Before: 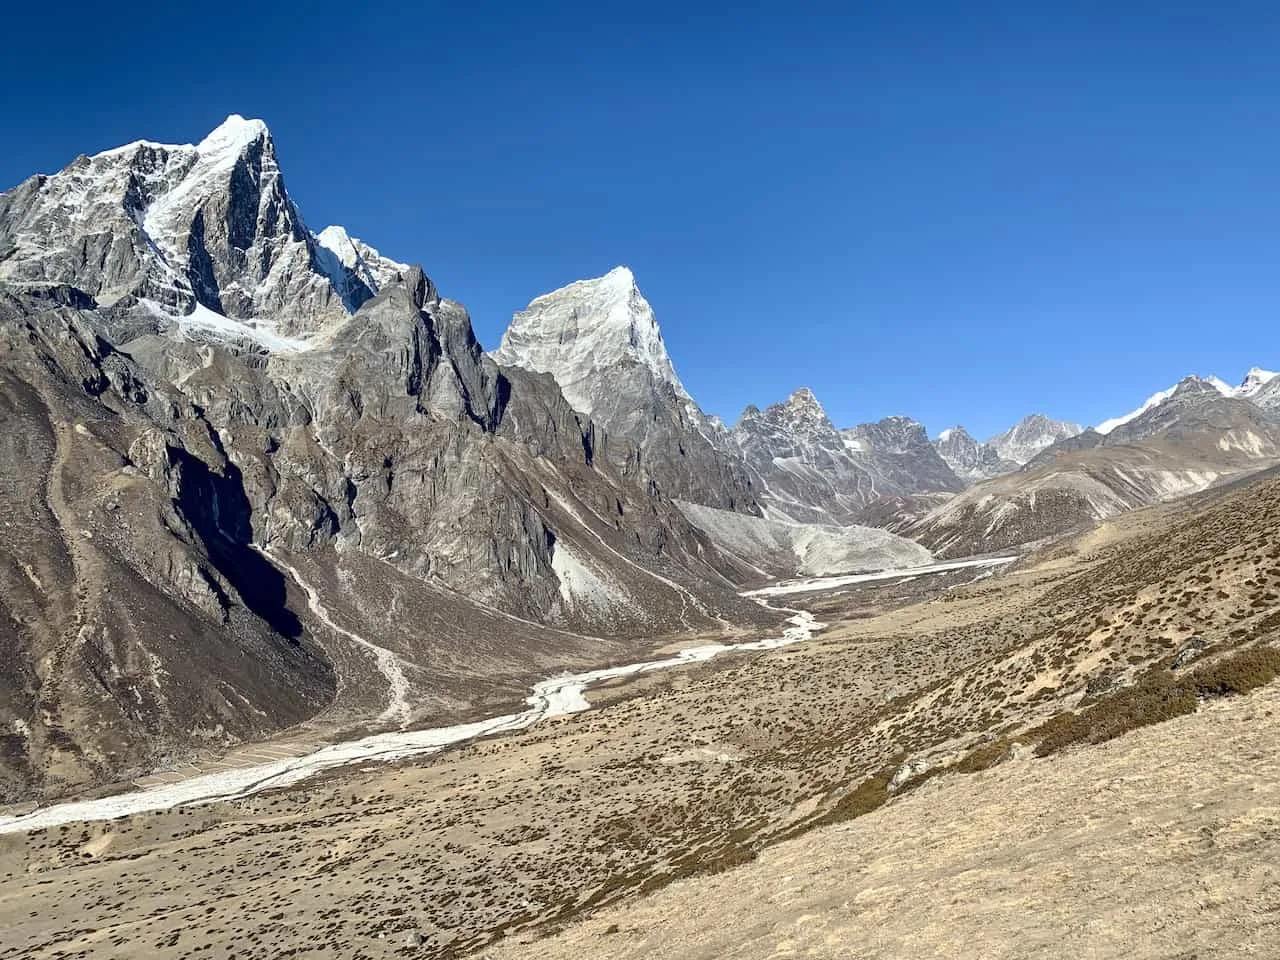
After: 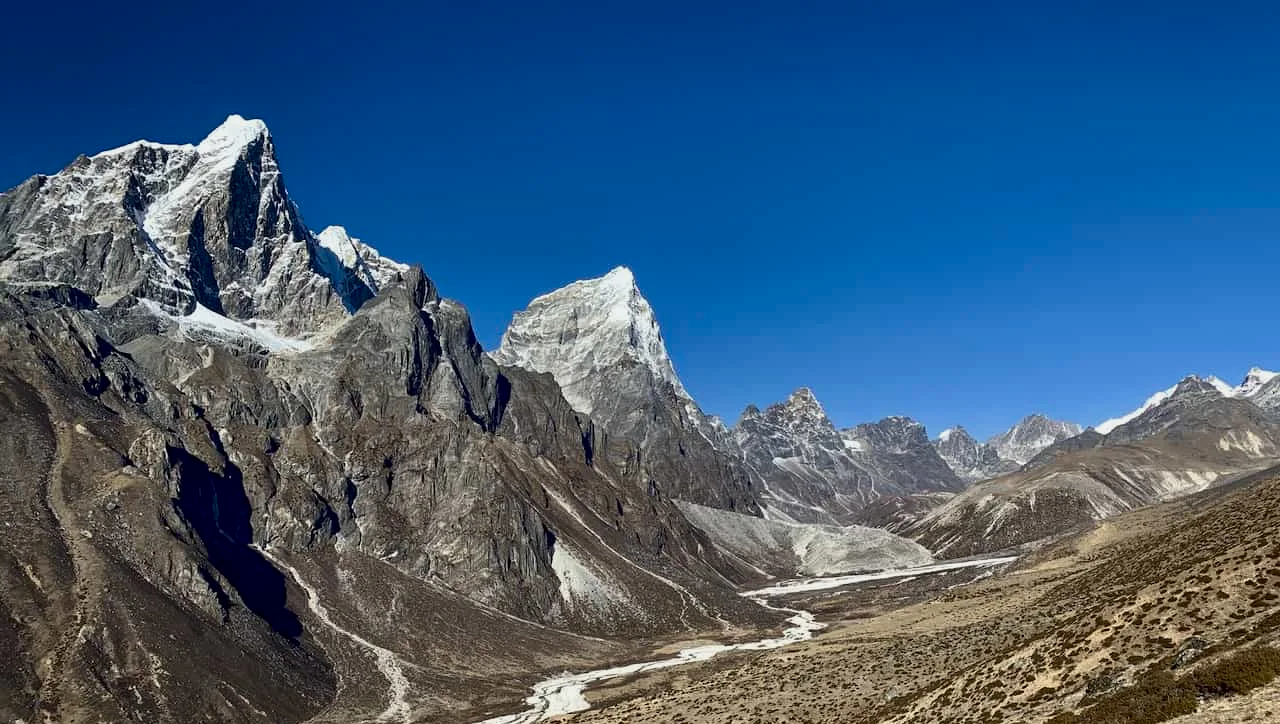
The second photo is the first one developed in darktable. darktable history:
exposure: black level correction 0.001, exposure -0.122 EV, compensate highlight preservation false
crop: bottom 24.5%
contrast brightness saturation: brightness -0.201, saturation 0.08
